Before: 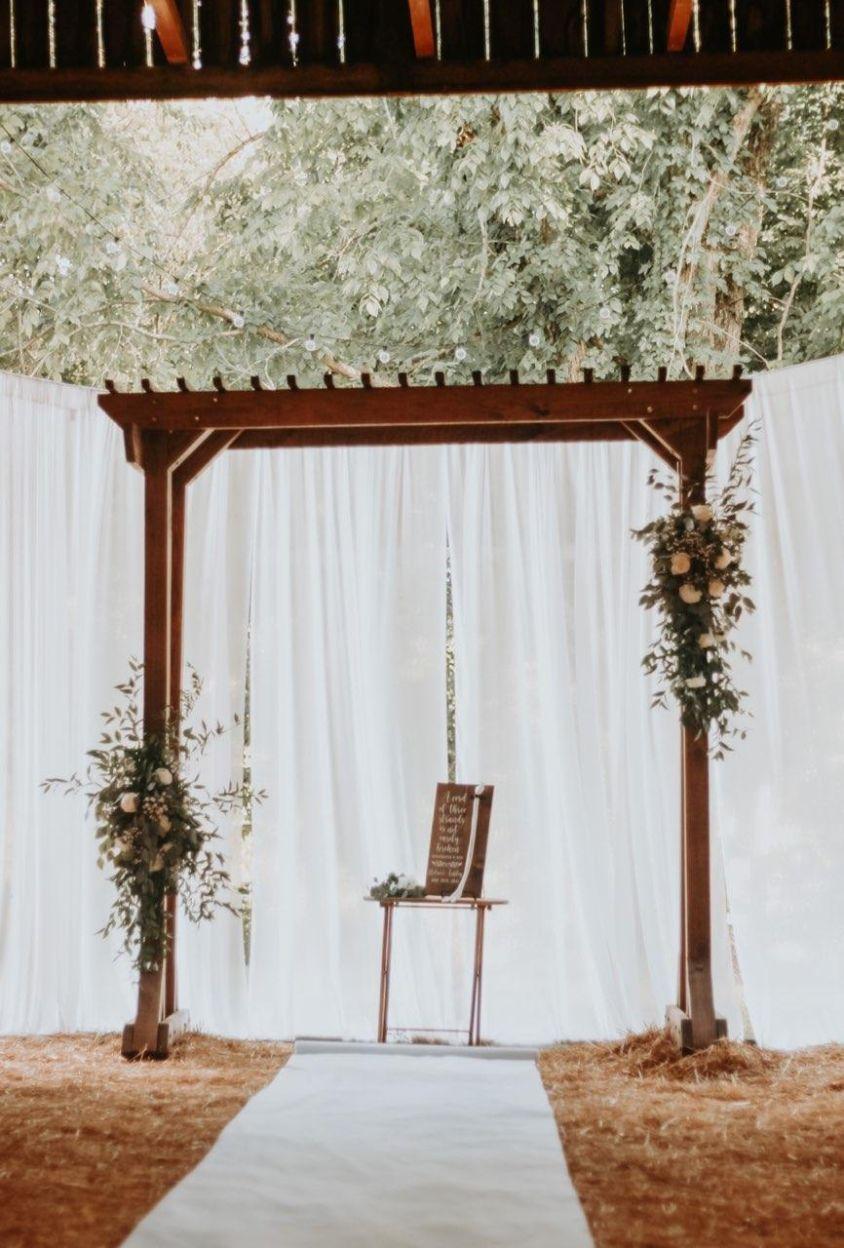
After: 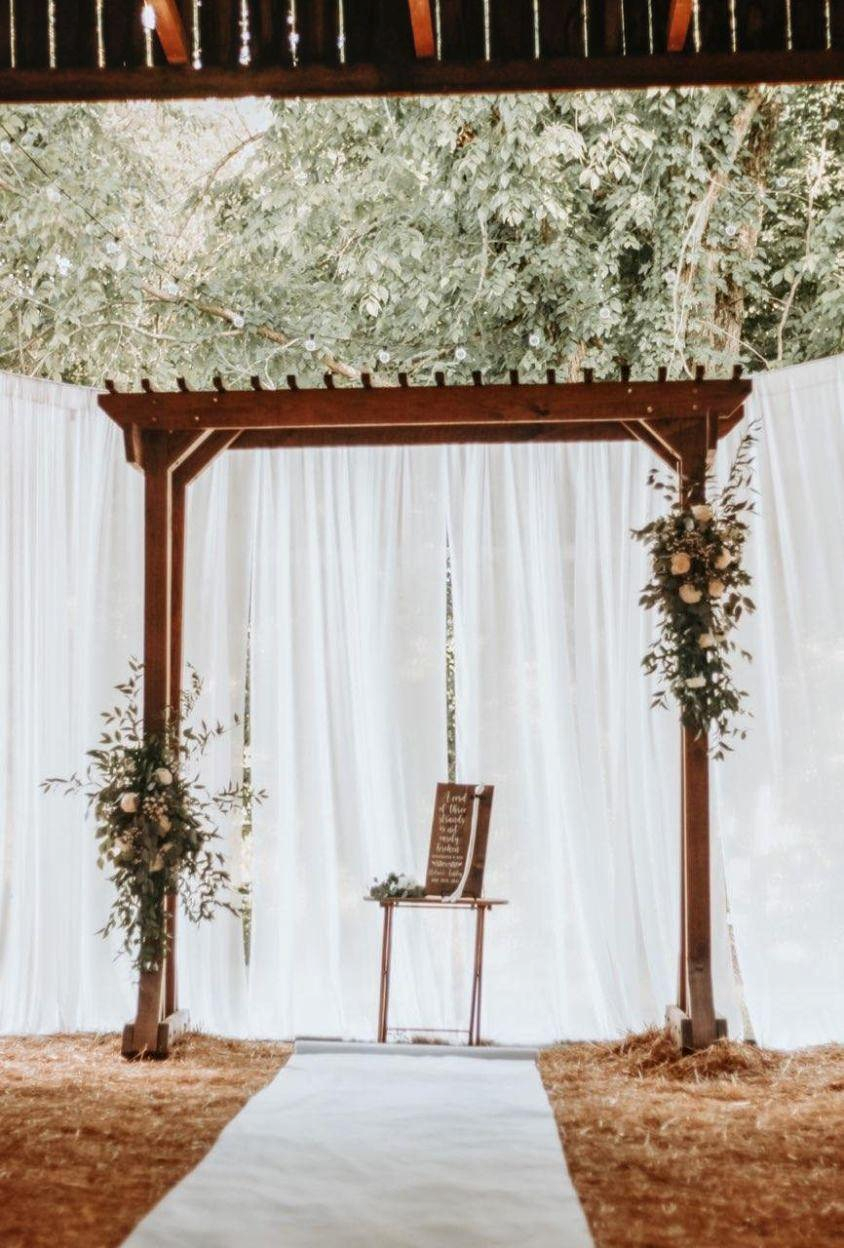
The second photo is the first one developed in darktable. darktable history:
local contrast: on, module defaults
exposure: exposure 0.166 EV, compensate highlight preservation false
